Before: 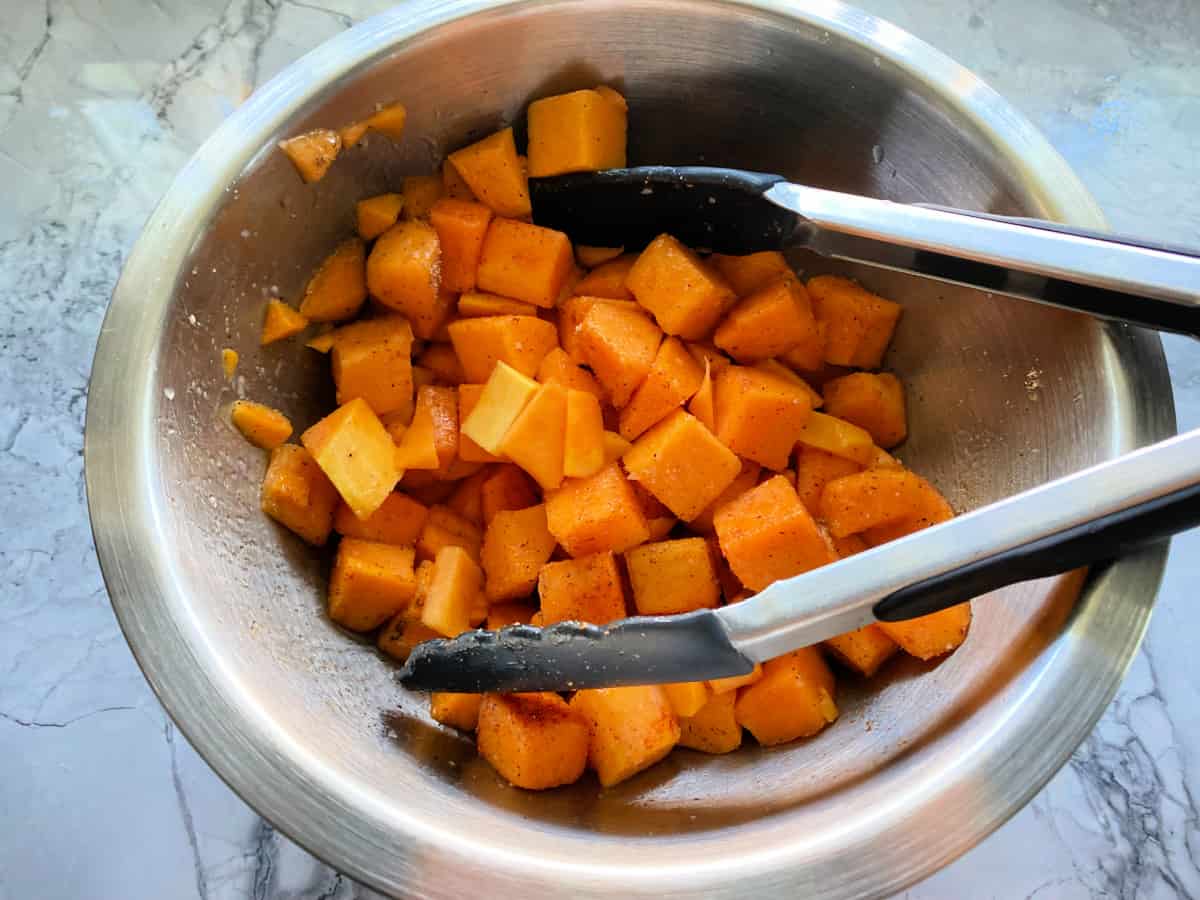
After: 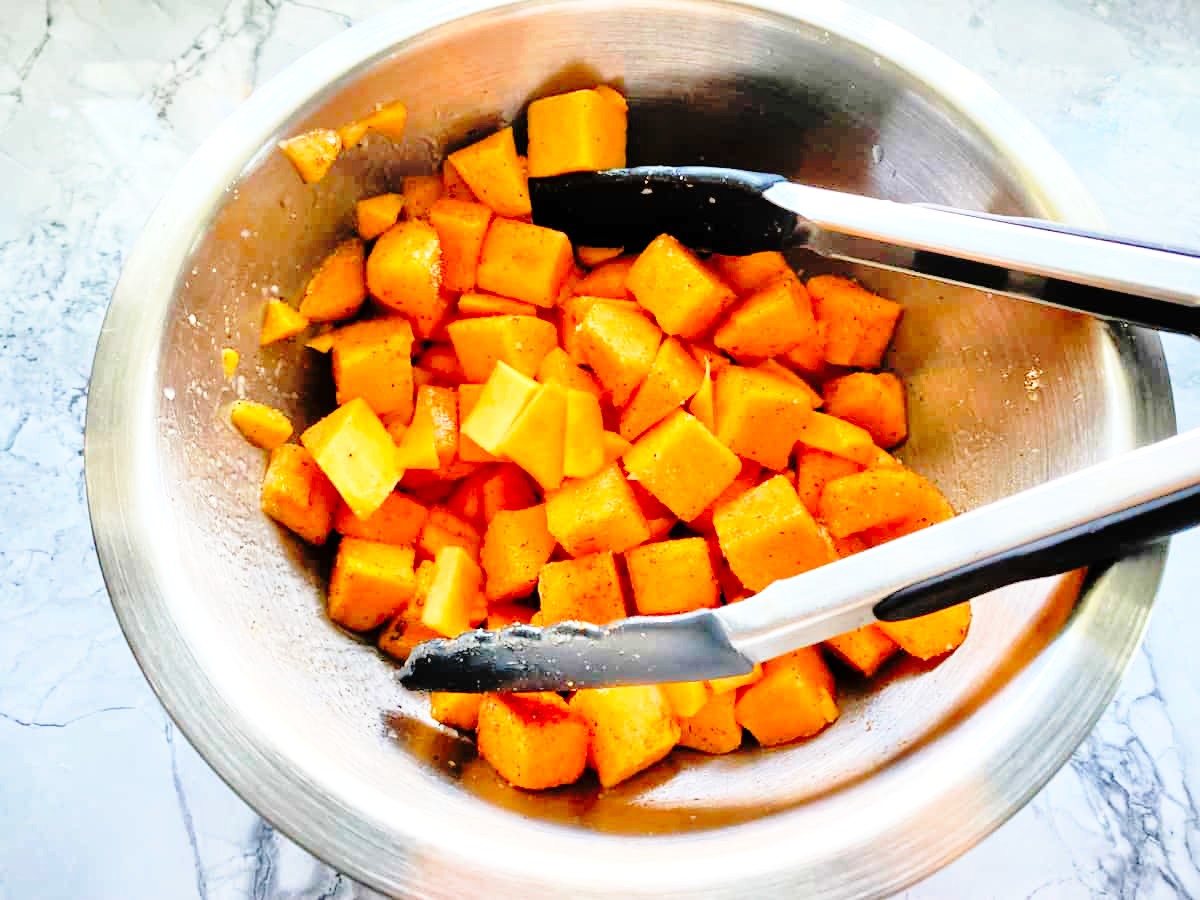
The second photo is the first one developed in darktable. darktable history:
levels: levels [0, 0.492, 0.984]
tone equalizer: -7 EV 0.15 EV, -6 EV 0.6 EV, -5 EV 1.15 EV, -4 EV 1.33 EV, -3 EV 1.15 EV, -2 EV 0.6 EV, -1 EV 0.15 EV, mask exposure compensation -0.5 EV
base curve: curves: ch0 [(0, 0) (0.04, 0.03) (0.133, 0.232) (0.448, 0.748) (0.843, 0.968) (1, 1)], preserve colors none
